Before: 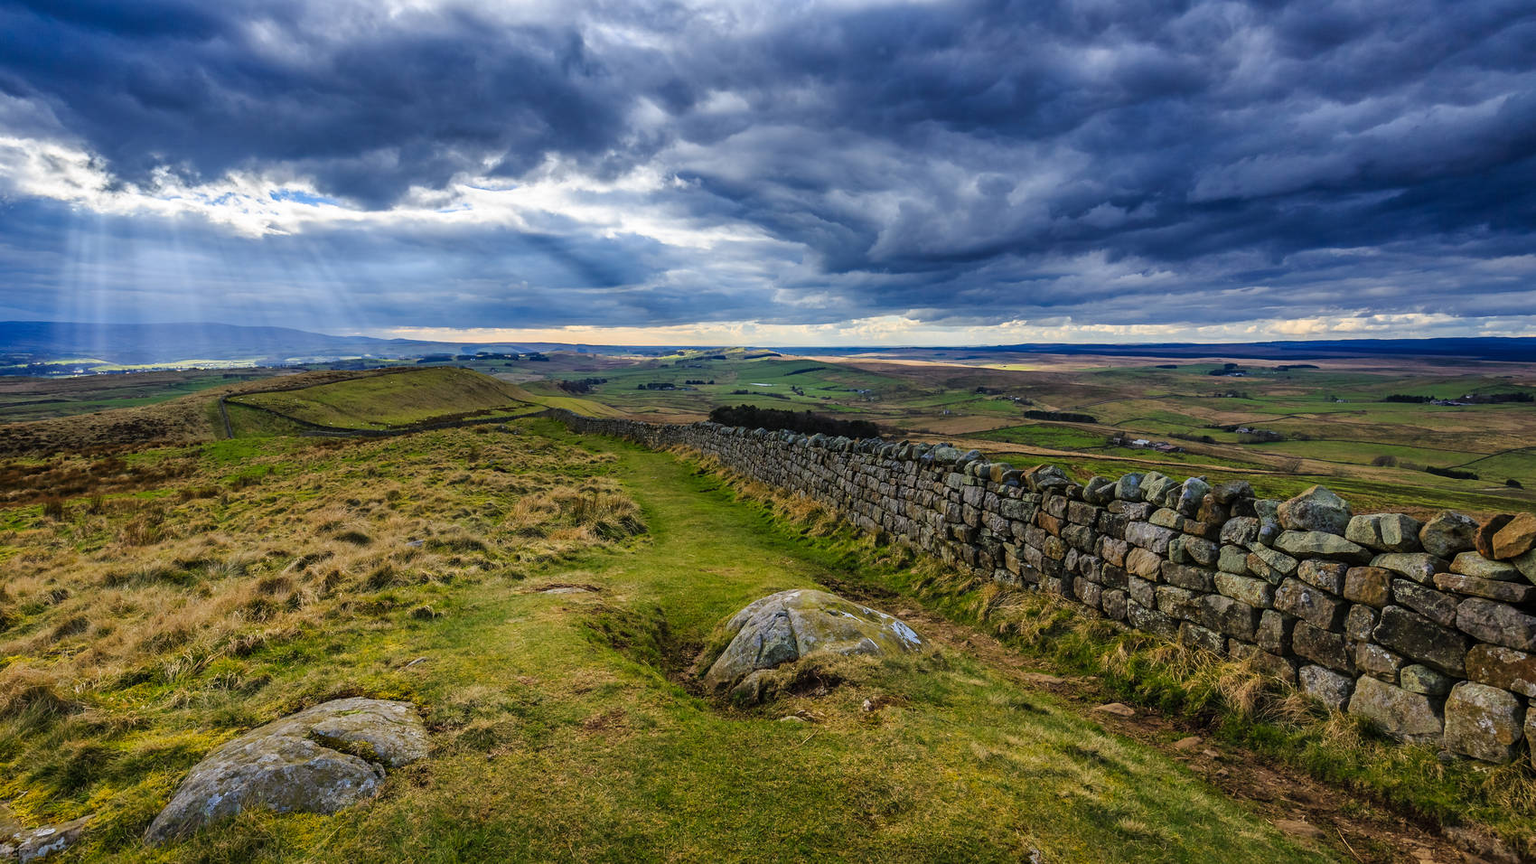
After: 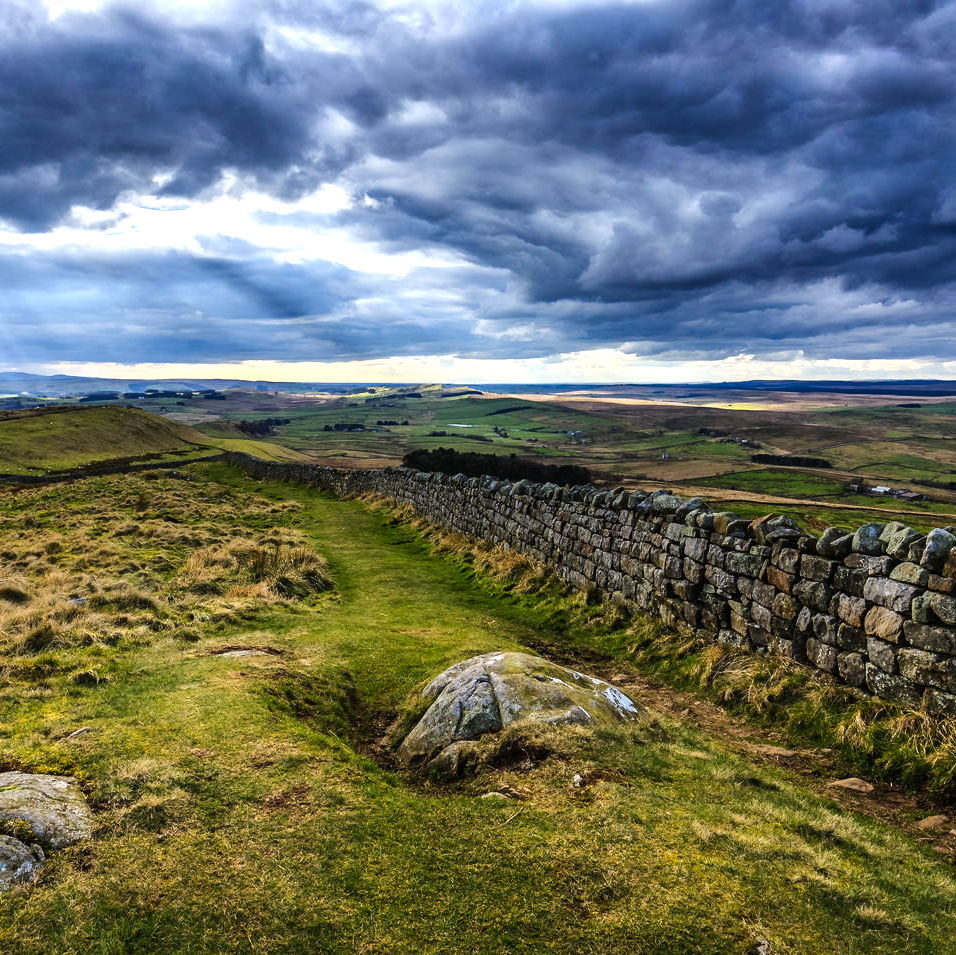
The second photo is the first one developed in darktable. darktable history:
crop and rotate: left 22.516%, right 21.234%
tone equalizer: -8 EV -0.75 EV, -7 EV -0.7 EV, -6 EV -0.6 EV, -5 EV -0.4 EV, -3 EV 0.4 EV, -2 EV 0.6 EV, -1 EV 0.7 EV, +0 EV 0.75 EV, edges refinement/feathering 500, mask exposure compensation -1.57 EV, preserve details no
